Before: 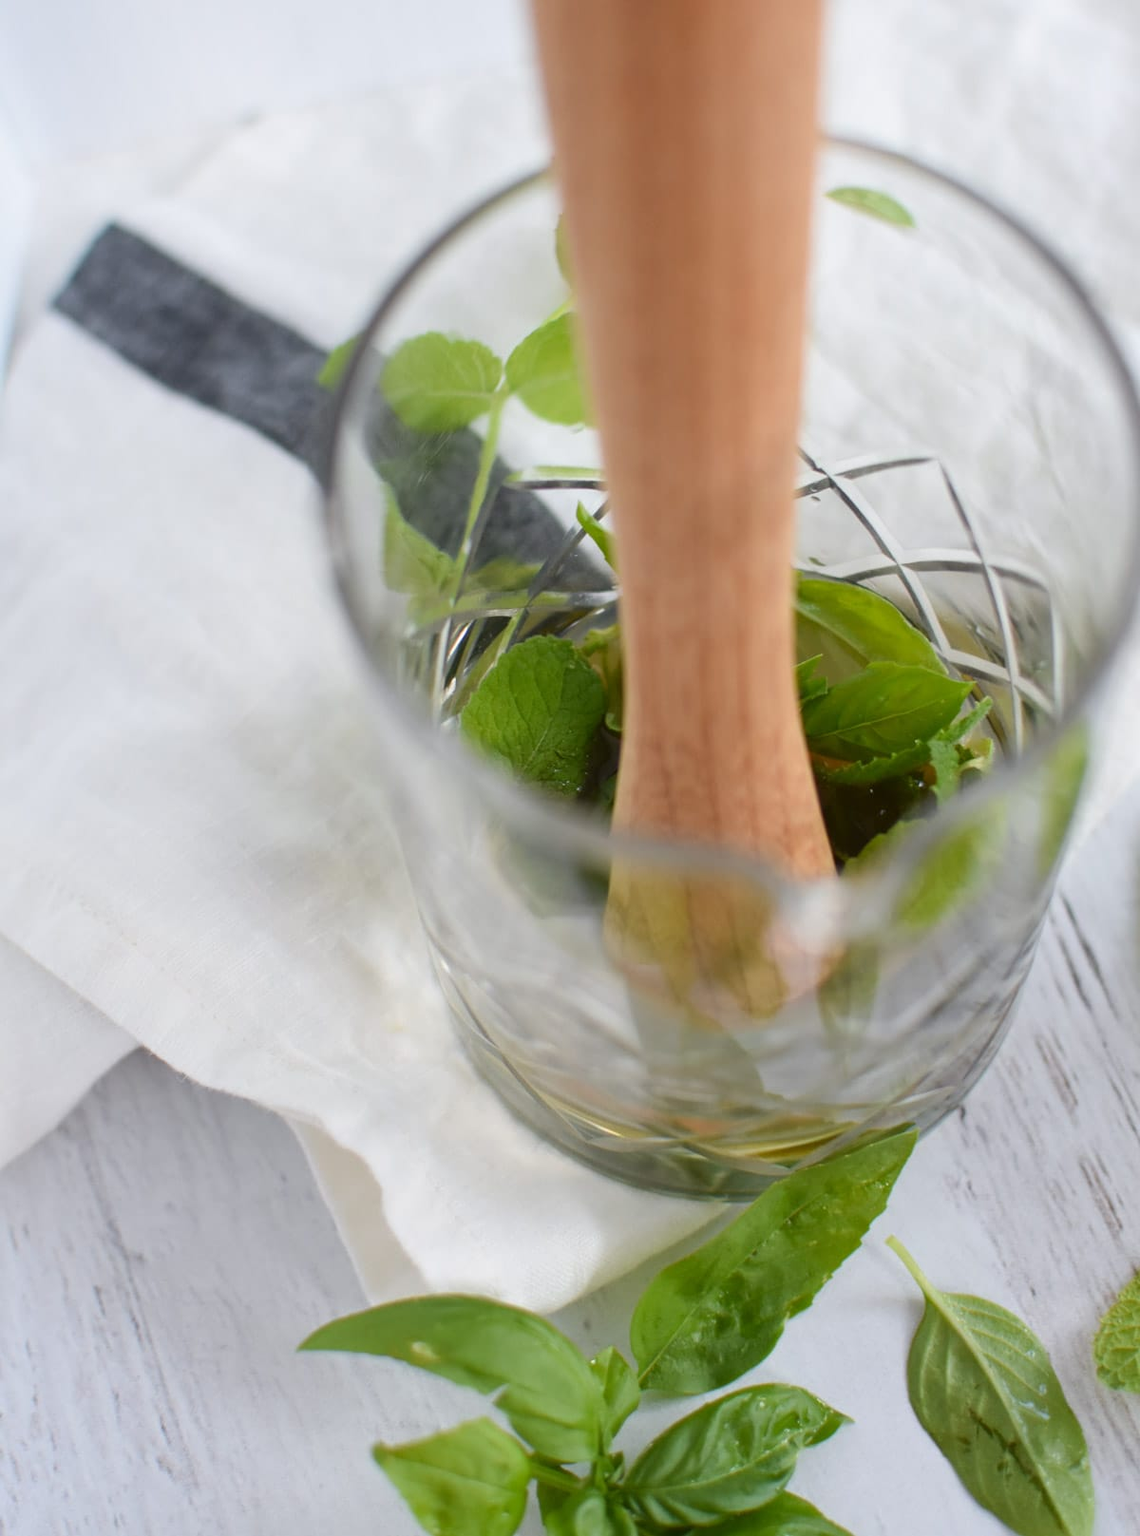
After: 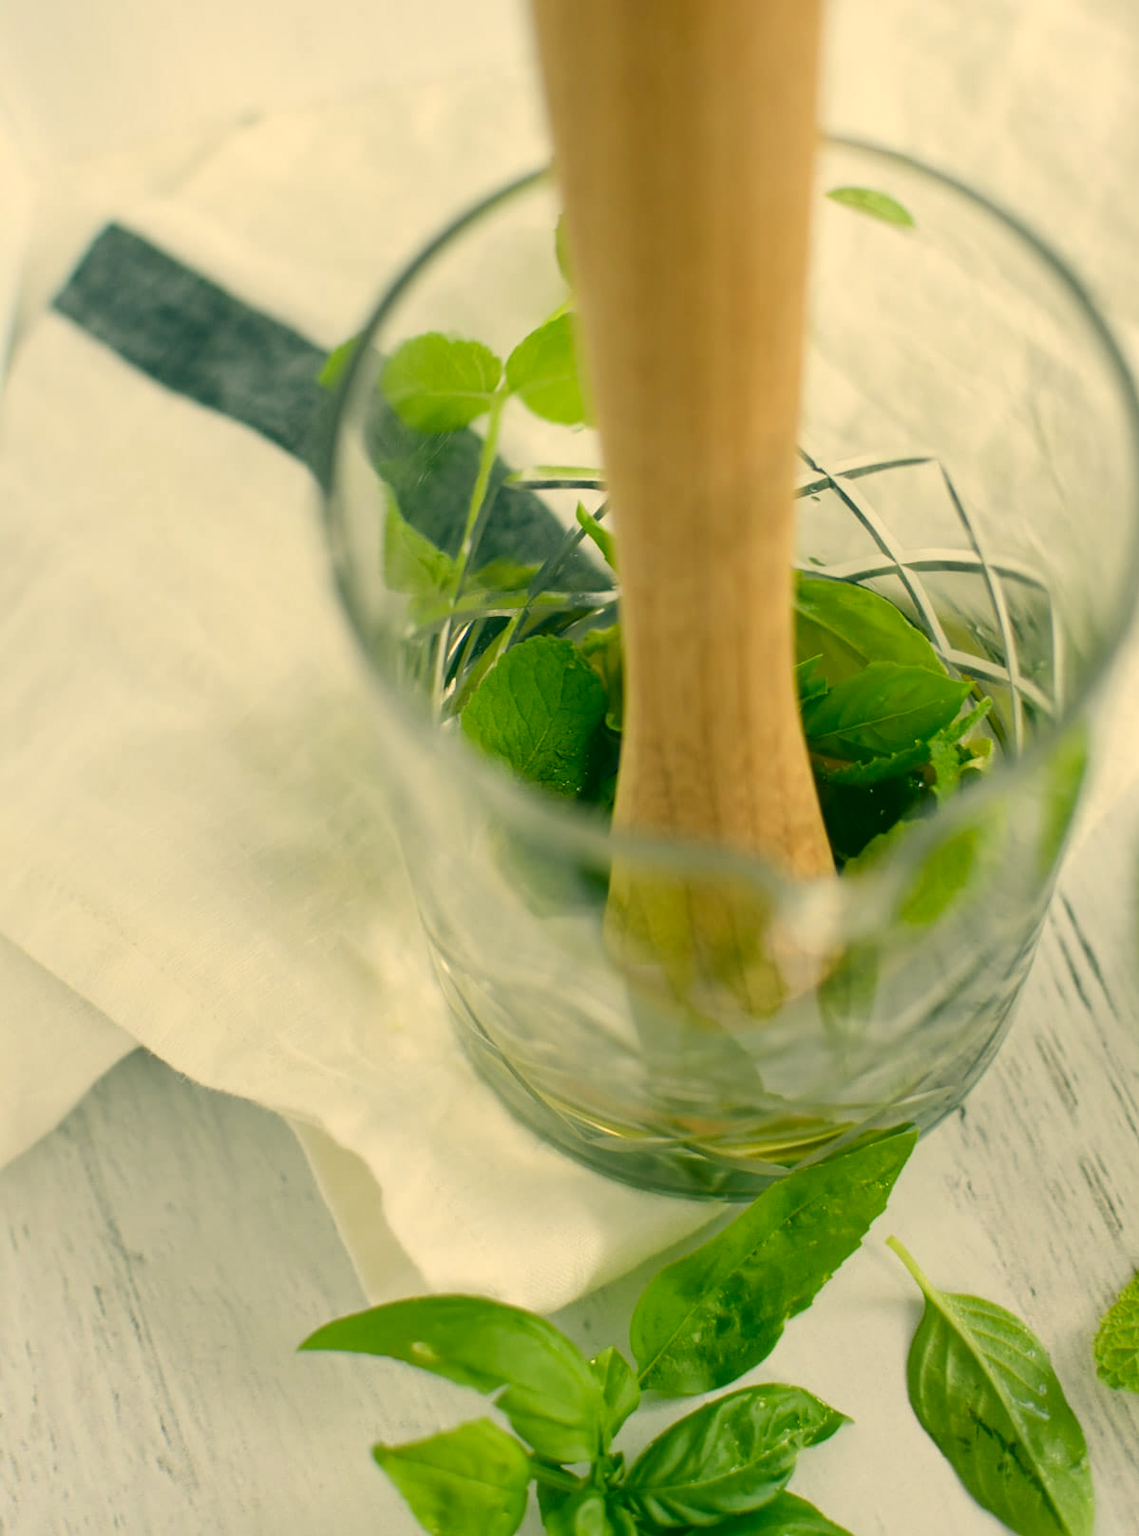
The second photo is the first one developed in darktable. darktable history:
color correction: highlights a* 5.62, highlights b* 33.57, shadows a* -25.86, shadows b* 4.02
white balance: red 0.986, blue 1.01
